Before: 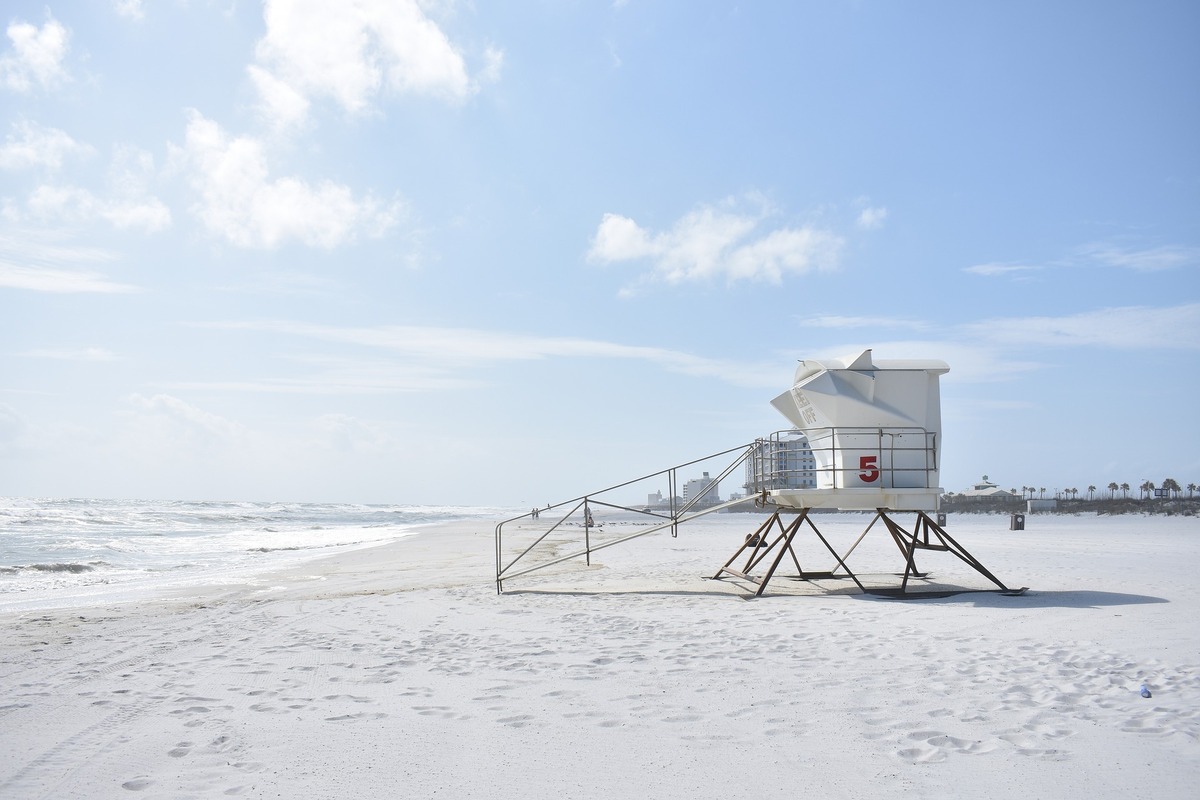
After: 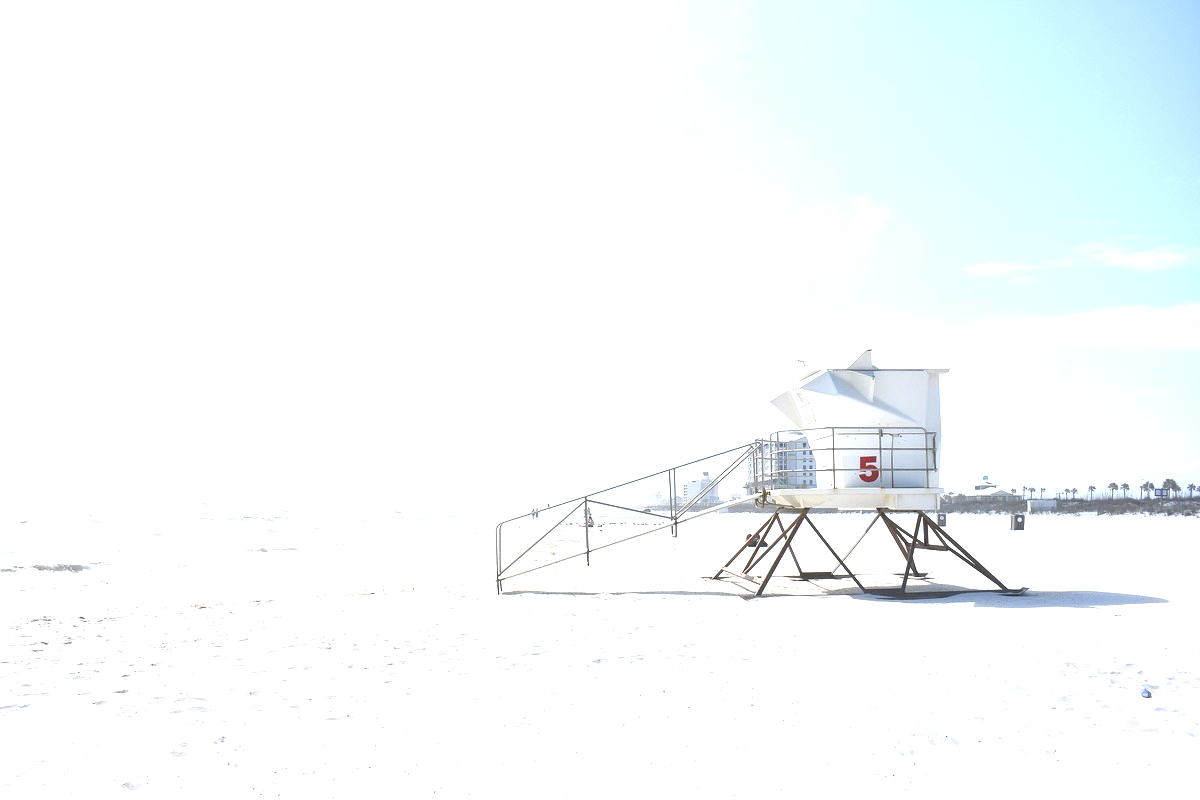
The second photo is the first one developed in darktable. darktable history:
tone curve: curves: ch0 [(0, 0.042) (0.129, 0.18) (0.501, 0.497) (1, 1)], color space Lab, independent channels
exposure: black level correction 0, exposure 1.199 EV, compensate exposure bias true, compensate highlight preservation false
